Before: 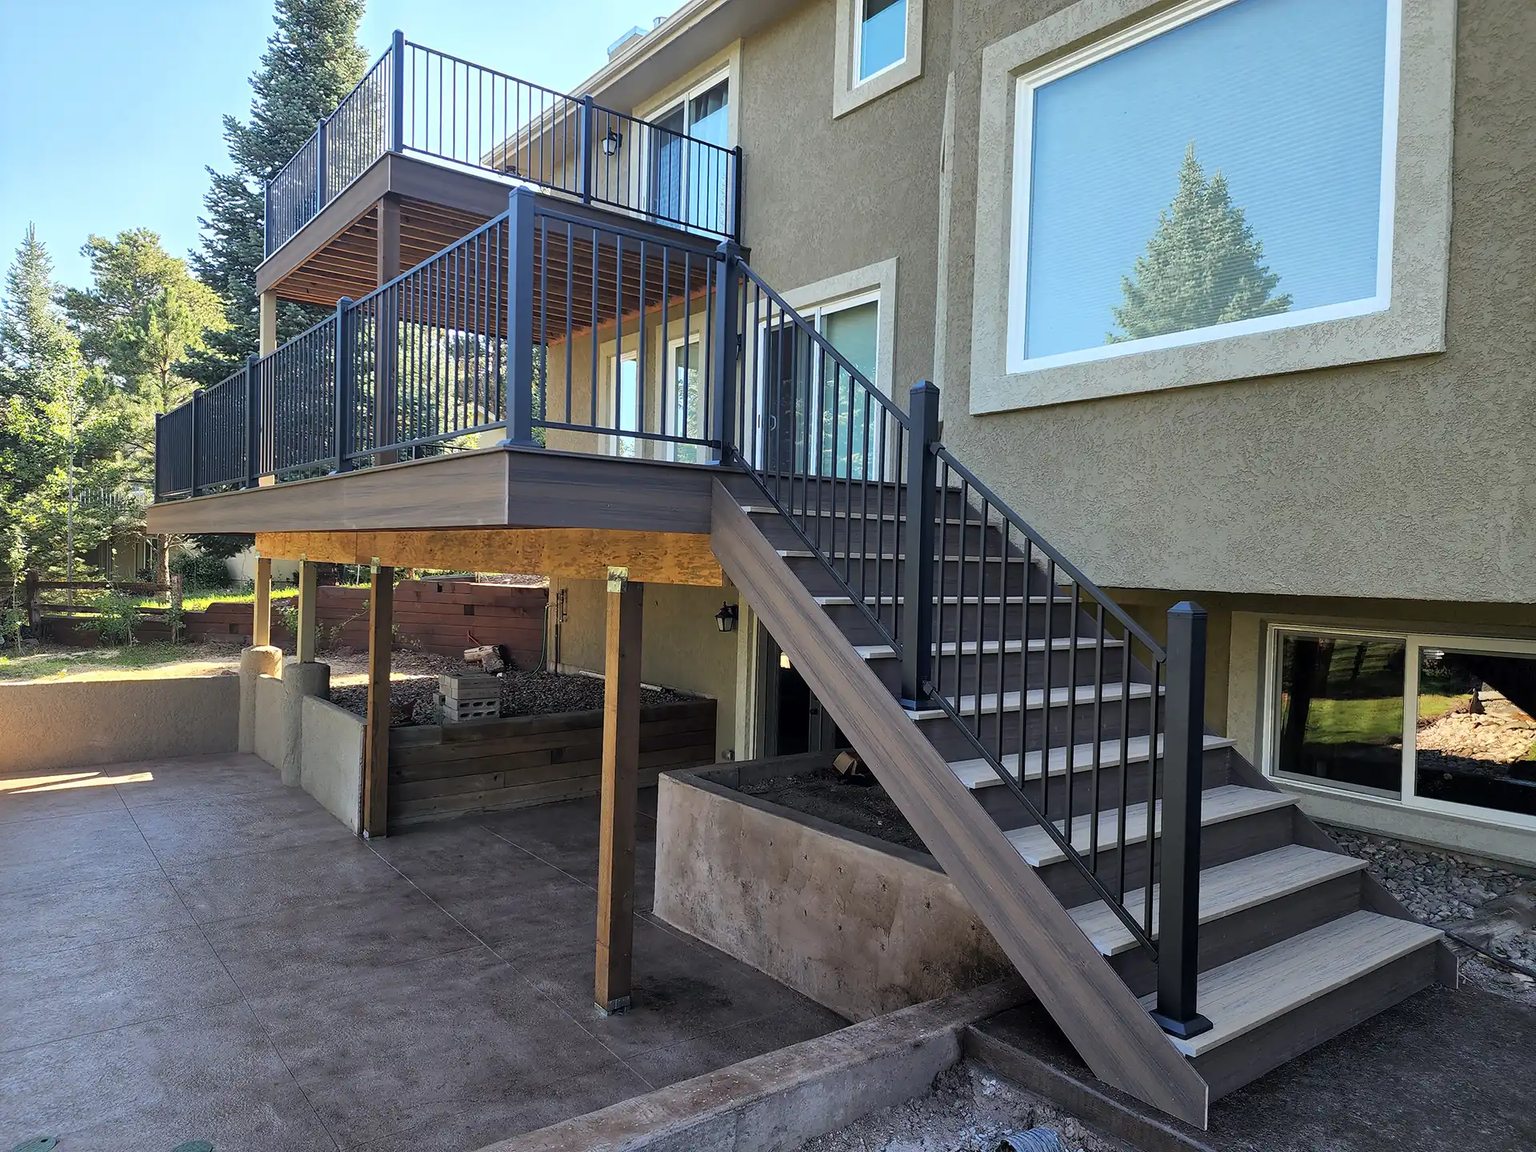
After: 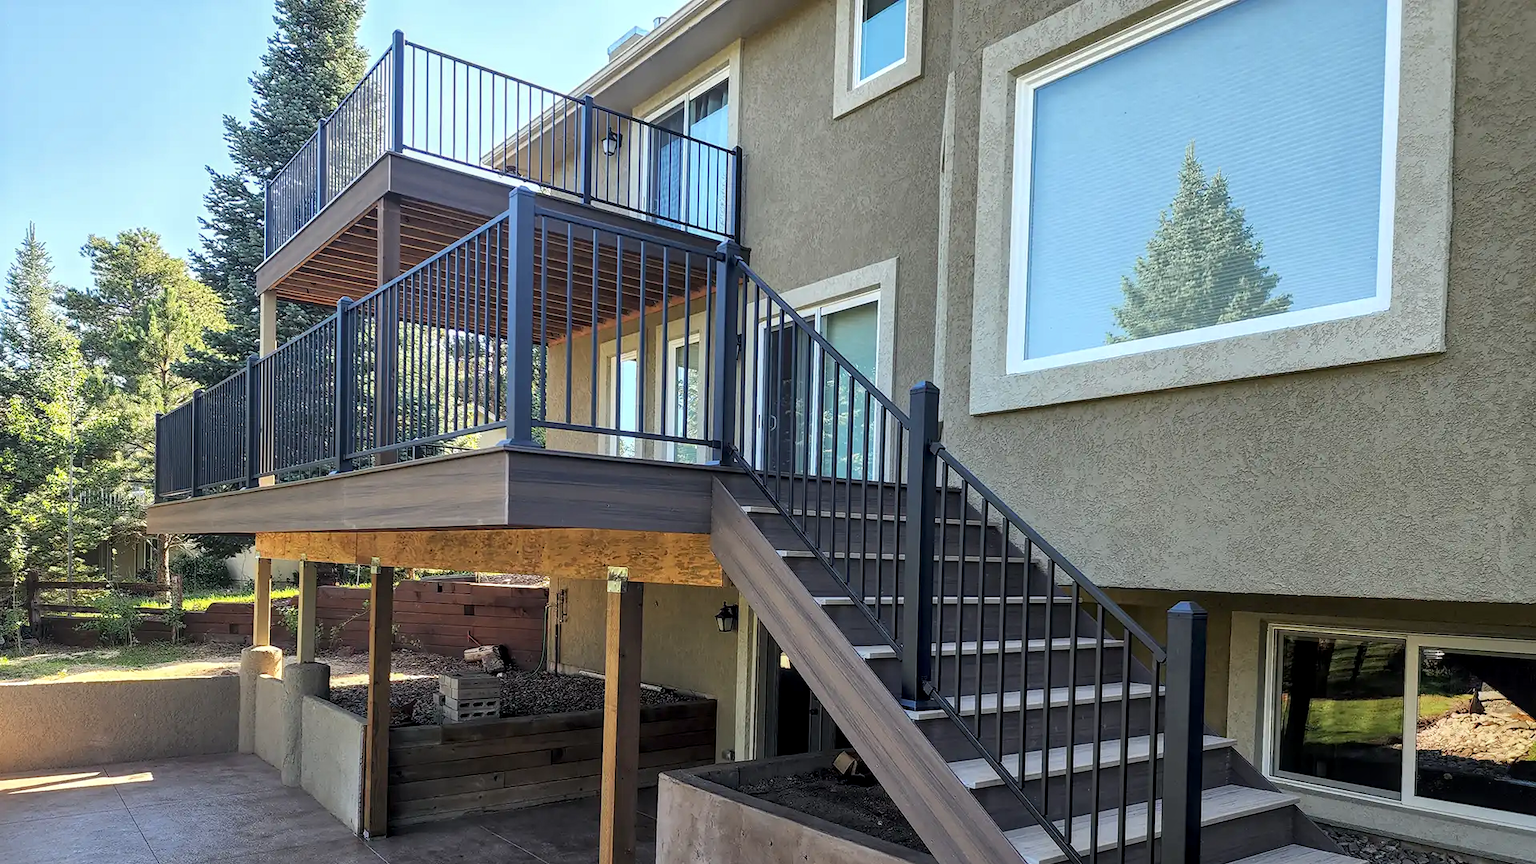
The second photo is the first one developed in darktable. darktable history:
crop: bottom 24.988%
local contrast: on, module defaults
